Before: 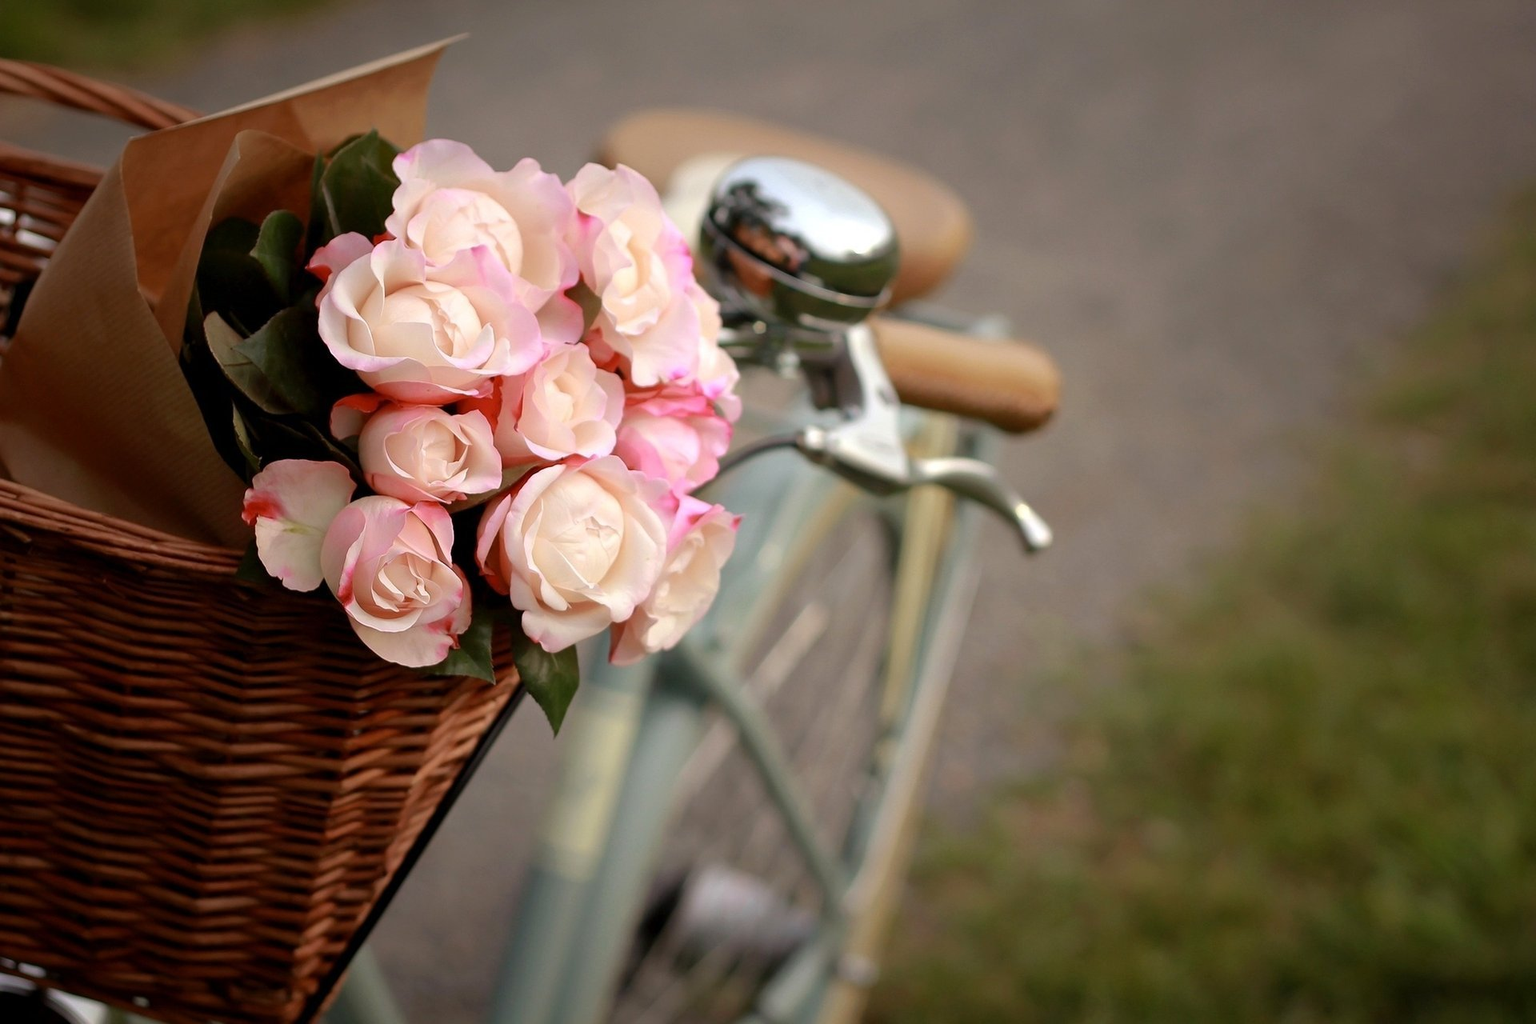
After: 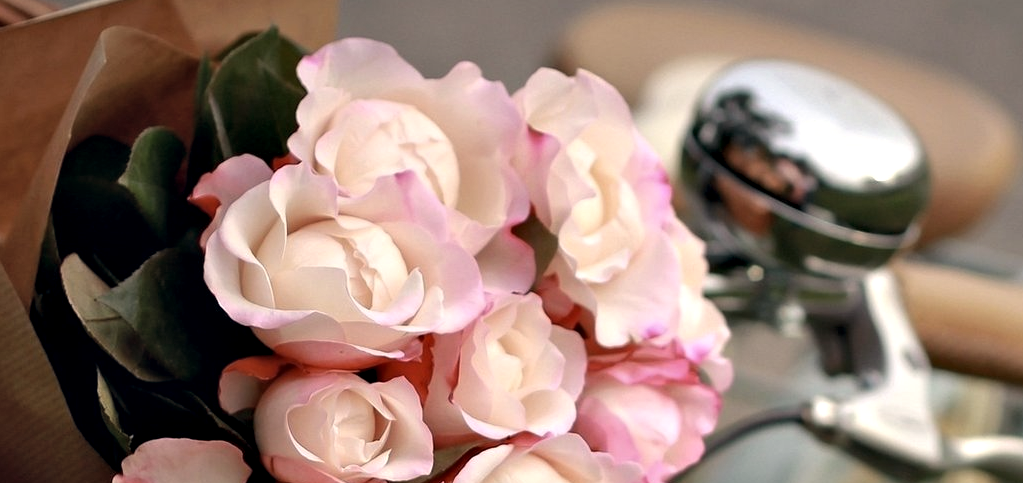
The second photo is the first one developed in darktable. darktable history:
contrast equalizer: y [[0.6 ×6], [0.55 ×6], [0 ×6], [0 ×6], [0 ×6]], mix 0.514
crop: left 10.142%, top 10.626%, right 36.537%, bottom 51.618%
color correction: highlights a* 2.78, highlights b* 5.02, shadows a* -2.2, shadows b* -4.9, saturation 0.812
shadows and highlights: shadows 37.84, highlights -26.67, soften with gaussian
